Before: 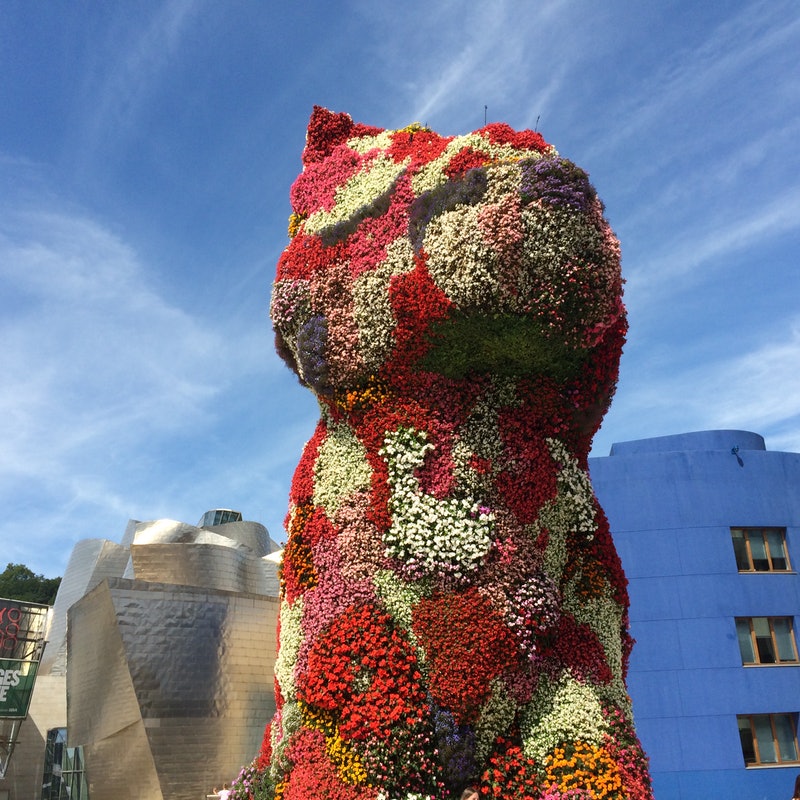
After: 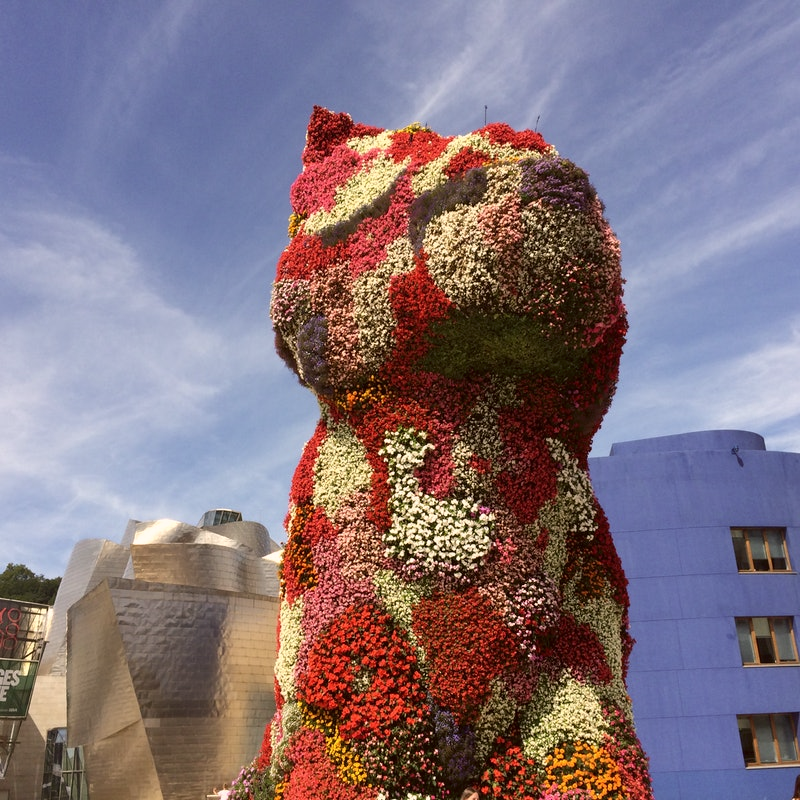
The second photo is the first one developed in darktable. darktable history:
color correction: highlights a* 6.27, highlights b* 8.19, shadows a* 5.94, shadows b* 7.23, saturation 0.9
shadows and highlights: shadows 37.27, highlights -28.18, soften with gaussian
